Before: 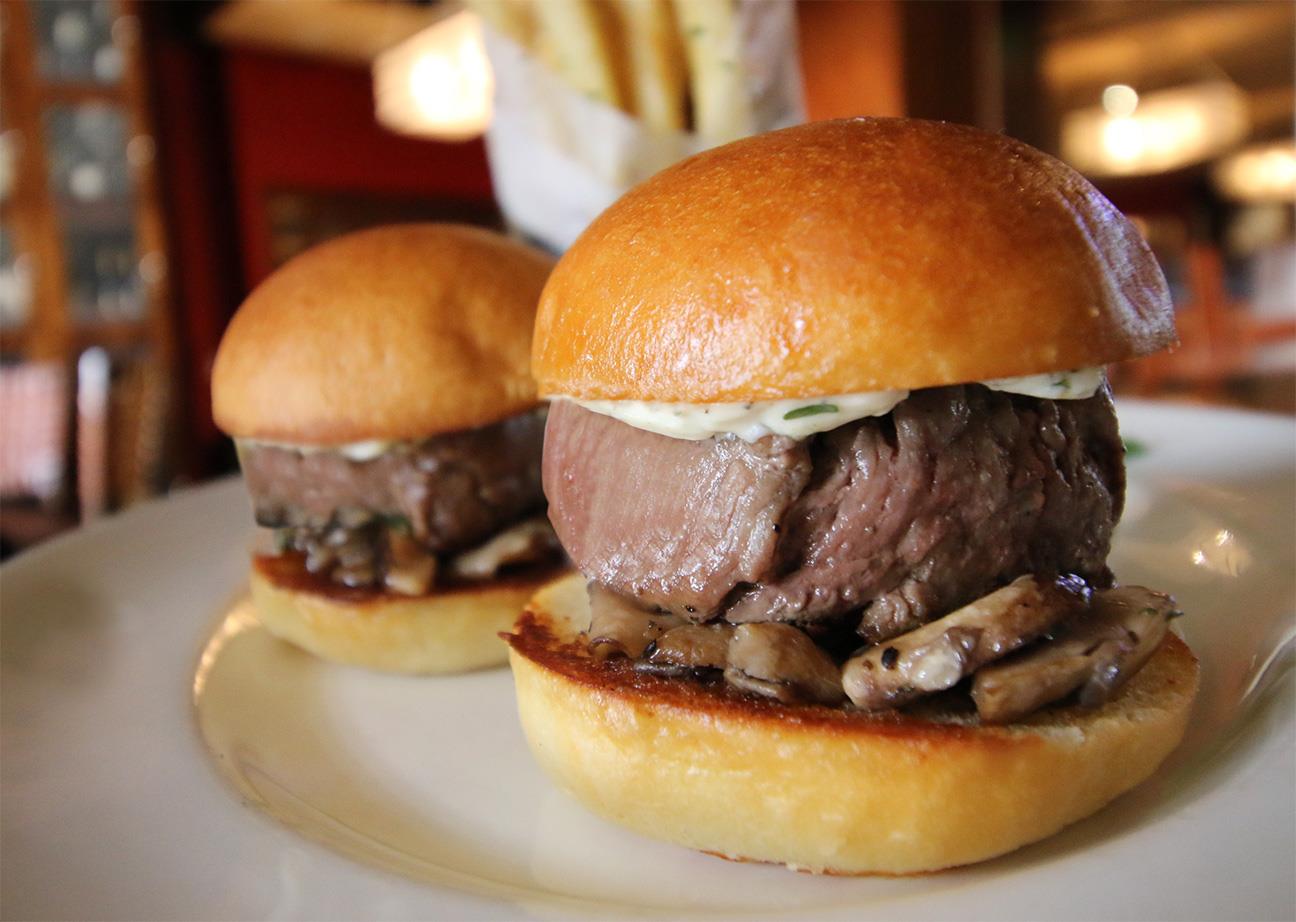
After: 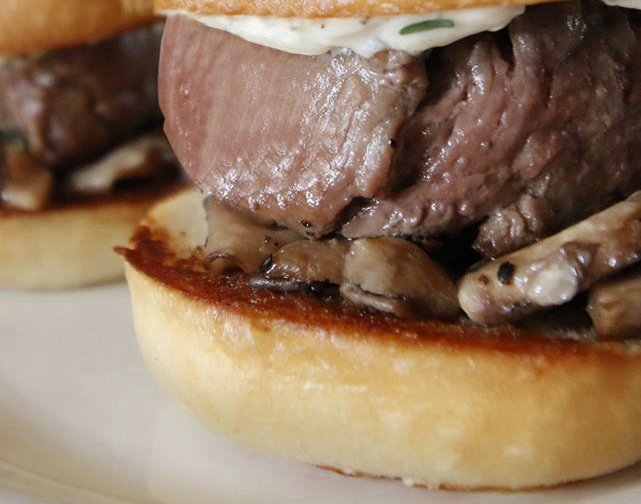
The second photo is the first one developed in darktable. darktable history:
crop: left 29.672%, top 41.786%, right 20.851%, bottom 3.487%
color zones: curves: ch0 [(0, 0.5) (0.125, 0.4) (0.25, 0.5) (0.375, 0.4) (0.5, 0.4) (0.625, 0.35) (0.75, 0.35) (0.875, 0.5)]; ch1 [(0, 0.35) (0.125, 0.45) (0.25, 0.35) (0.375, 0.35) (0.5, 0.35) (0.625, 0.35) (0.75, 0.45) (0.875, 0.35)]; ch2 [(0, 0.6) (0.125, 0.5) (0.25, 0.5) (0.375, 0.6) (0.5, 0.6) (0.625, 0.5) (0.75, 0.5) (0.875, 0.5)]
